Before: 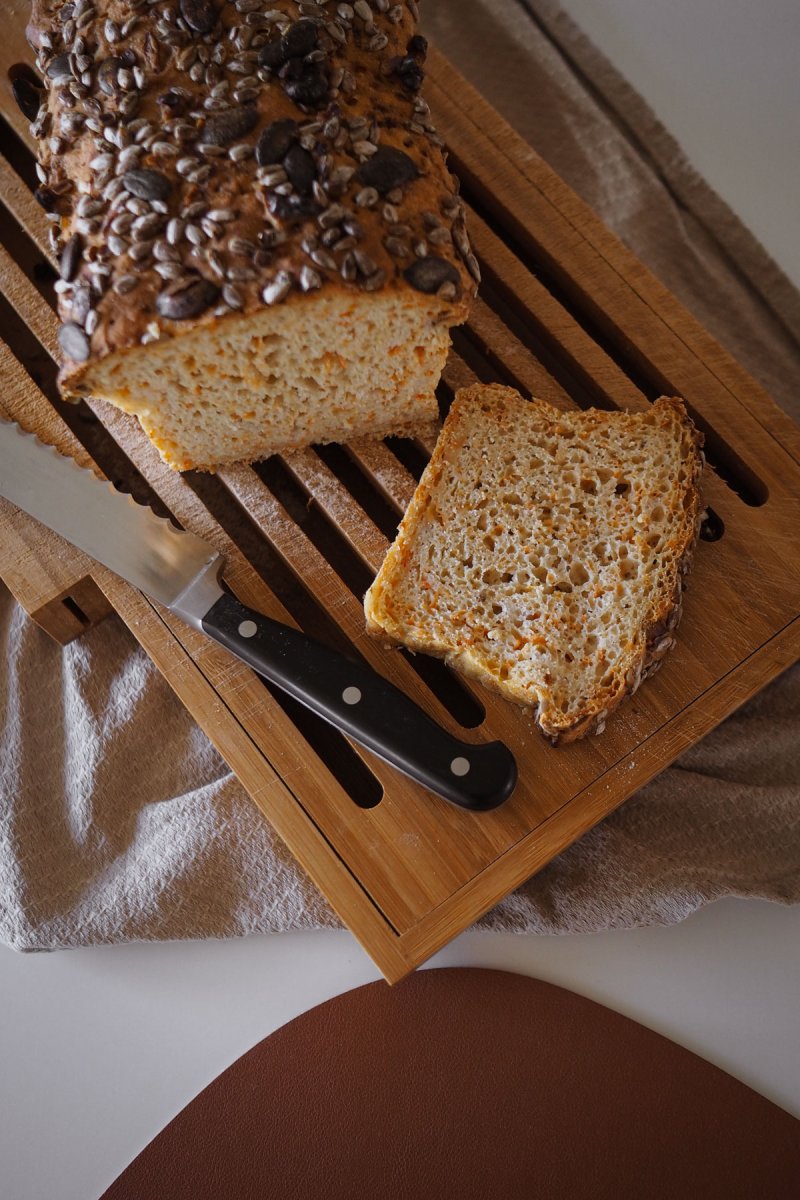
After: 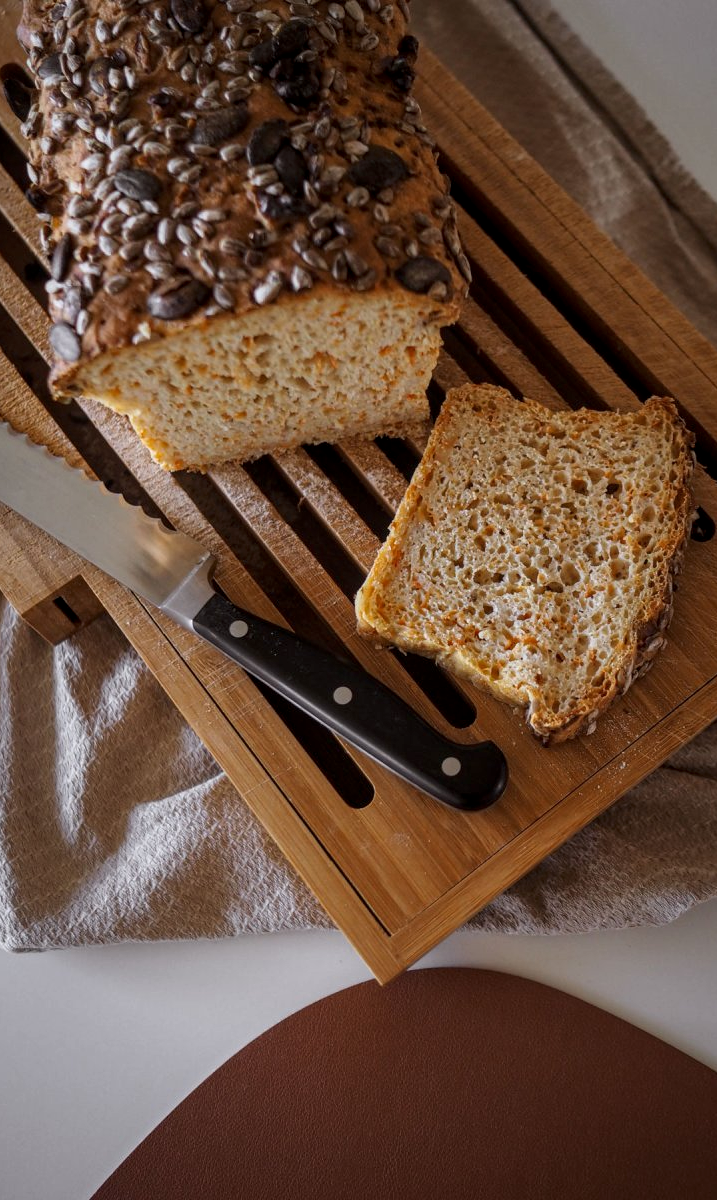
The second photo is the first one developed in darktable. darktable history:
local contrast: on, module defaults
crop and rotate: left 1.159%, right 9.199%
